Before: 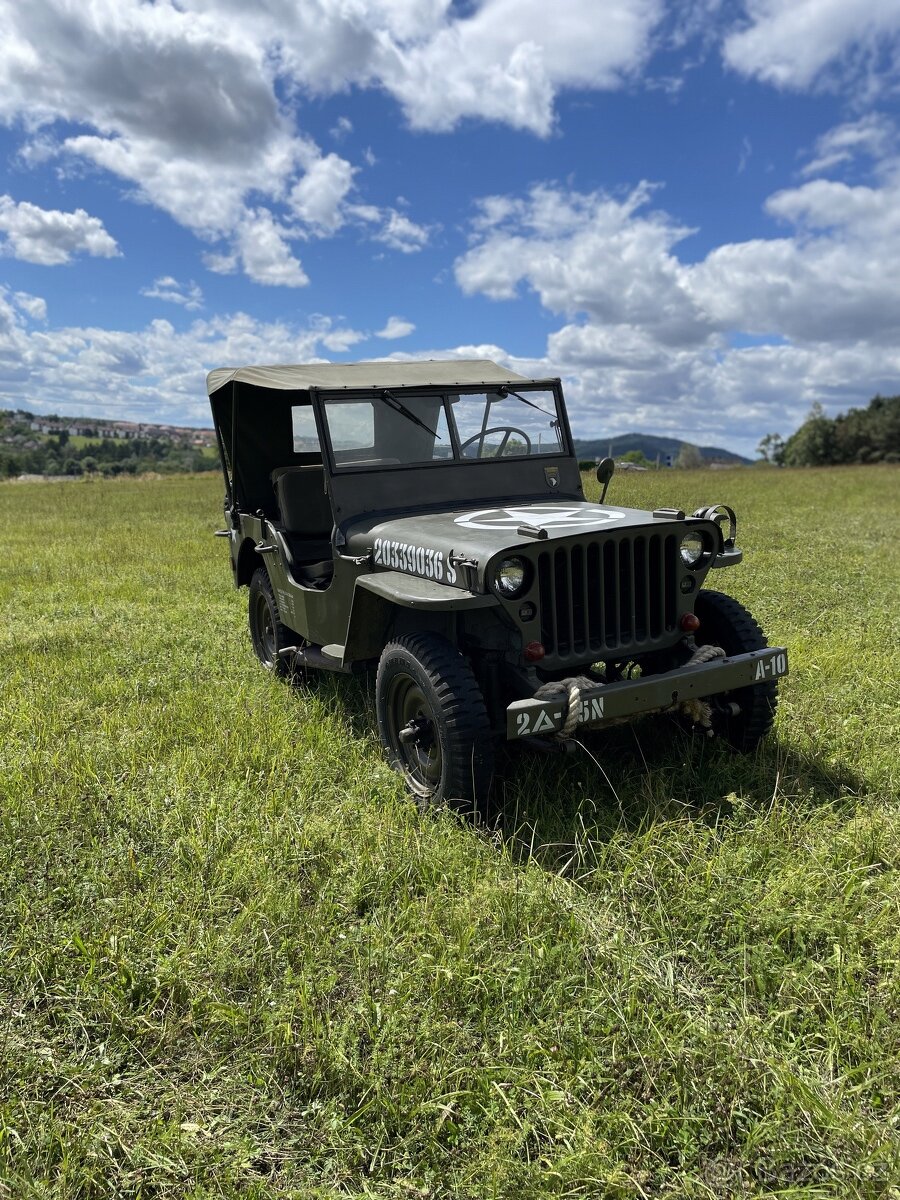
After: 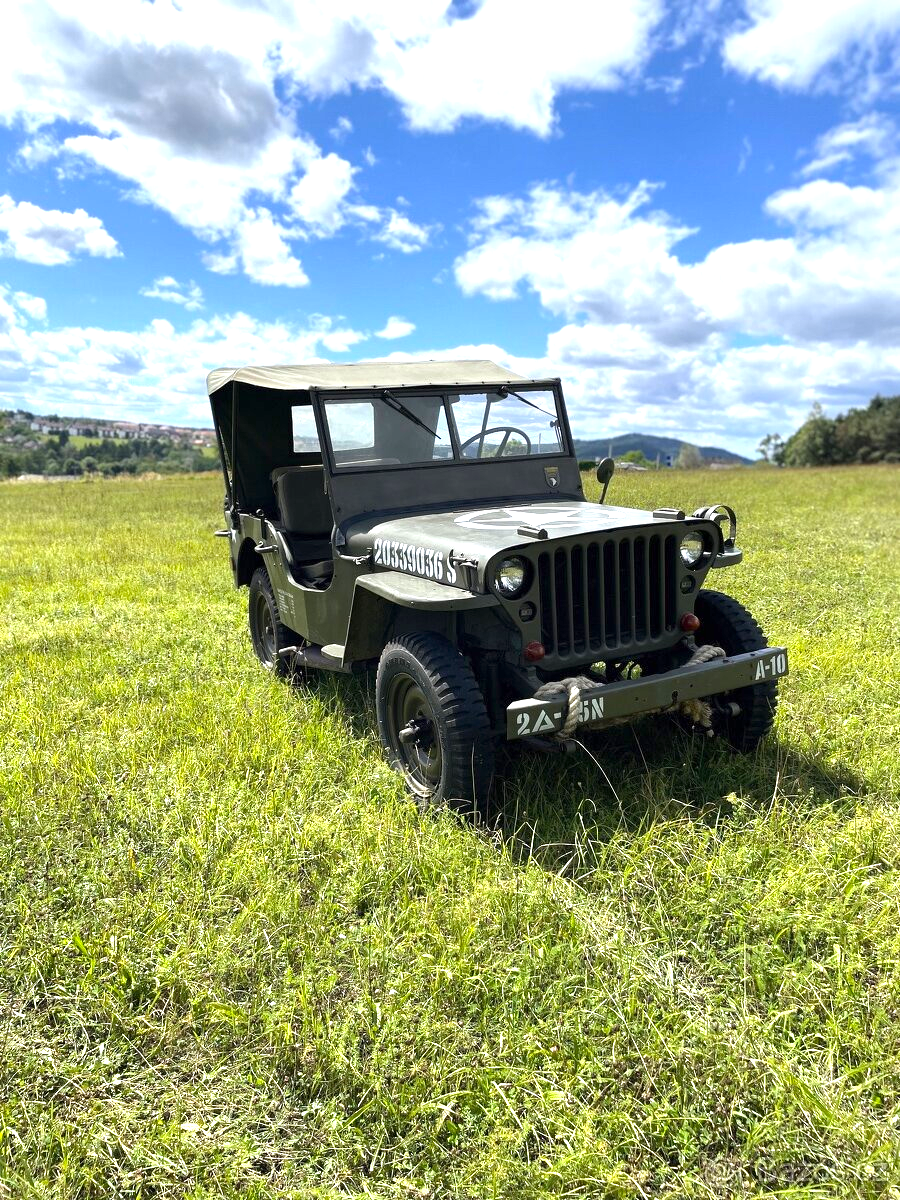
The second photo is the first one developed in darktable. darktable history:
exposure: exposure 1 EV, compensate highlight preservation false
color balance rgb: linear chroma grading › global chroma 3.45%, perceptual saturation grading › global saturation 11.24%, perceptual brilliance grading › global brilliance 3.04%, global vibrance 2.8%
